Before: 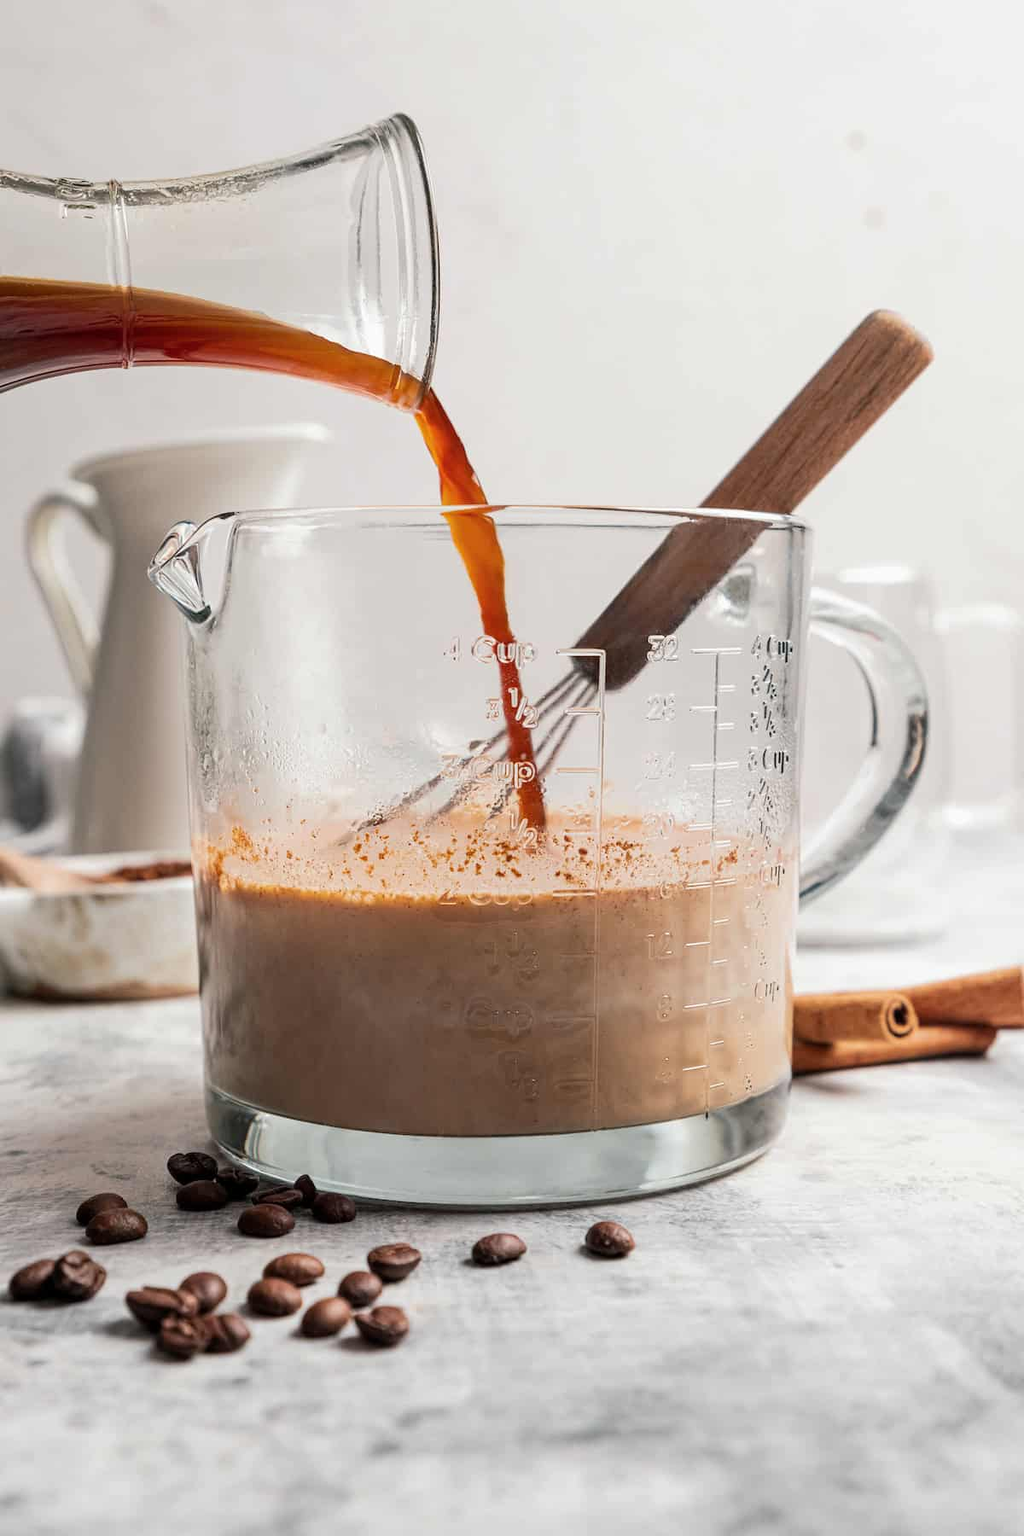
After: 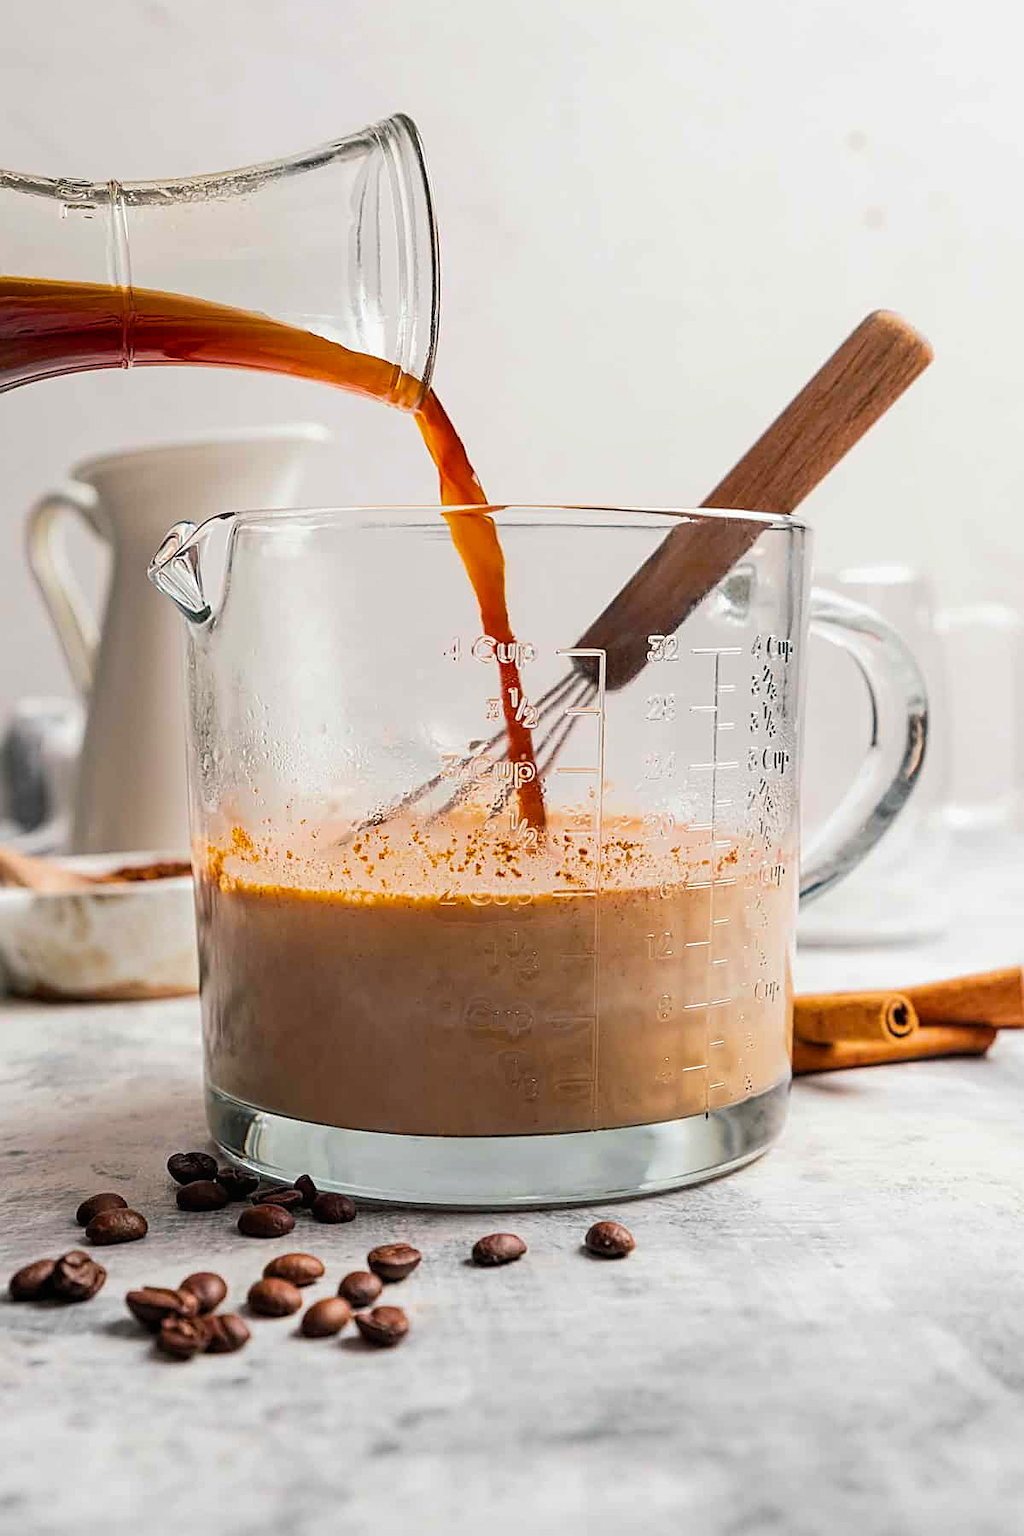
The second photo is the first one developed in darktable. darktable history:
local contrast: mode bilateral grid, contrast 100, coarseness 100, detail 91%, midtone range 0.2
sharpen: on, module defaults
color balance rgb: perceptual saturation grading › global saturation 30%, global vibrance 20%
